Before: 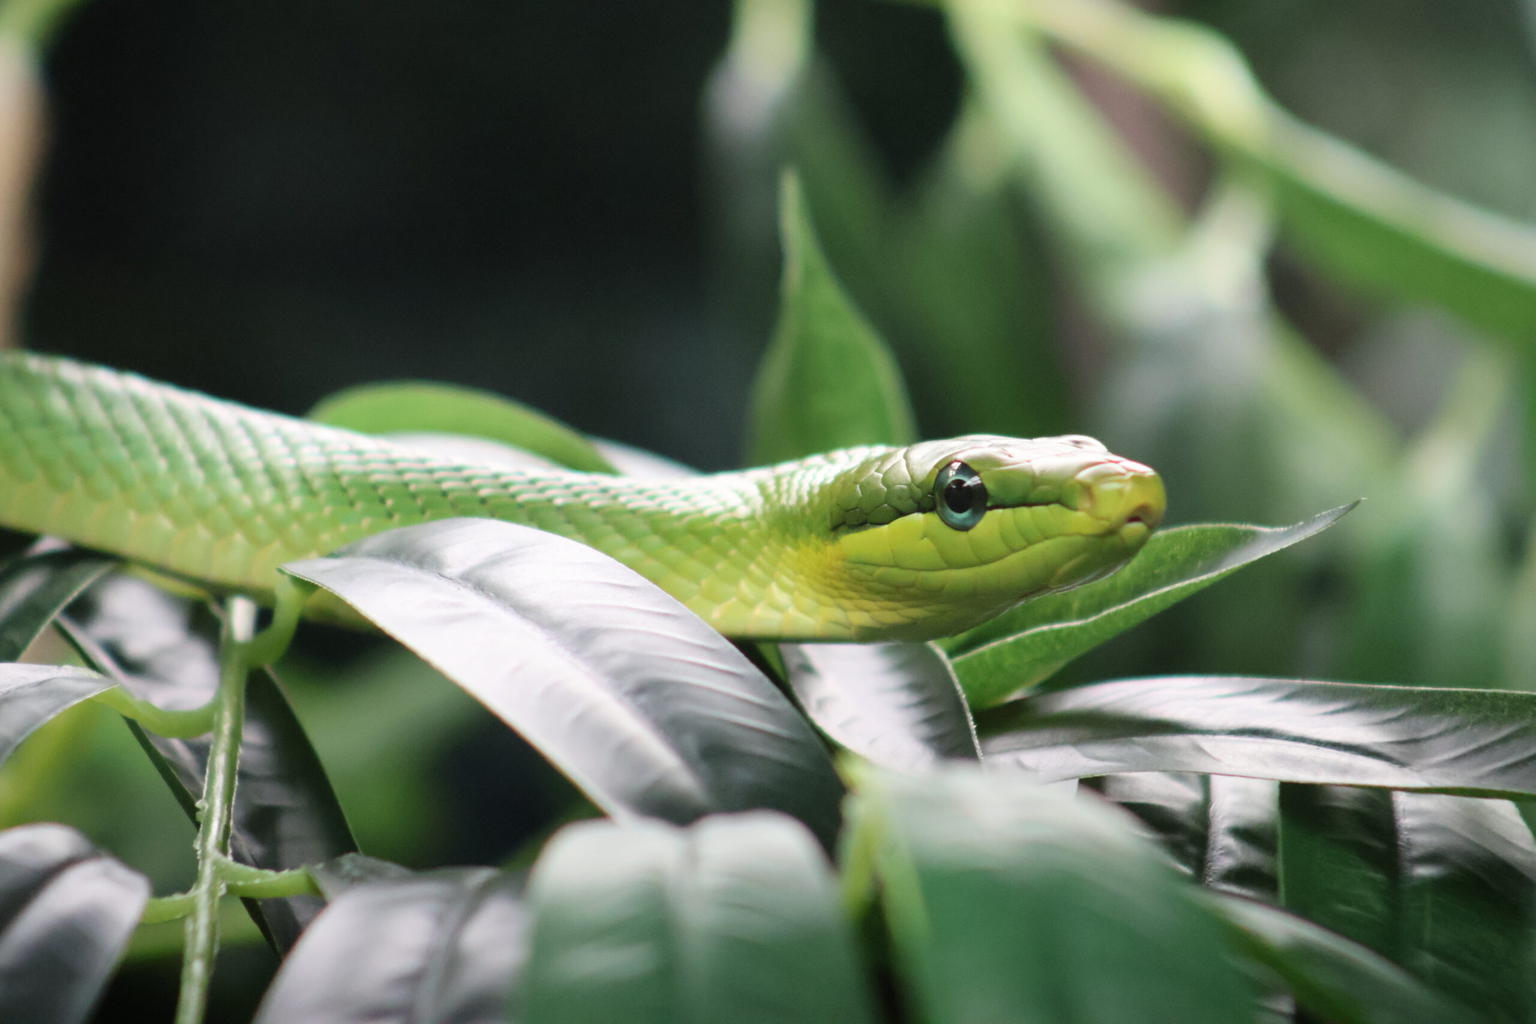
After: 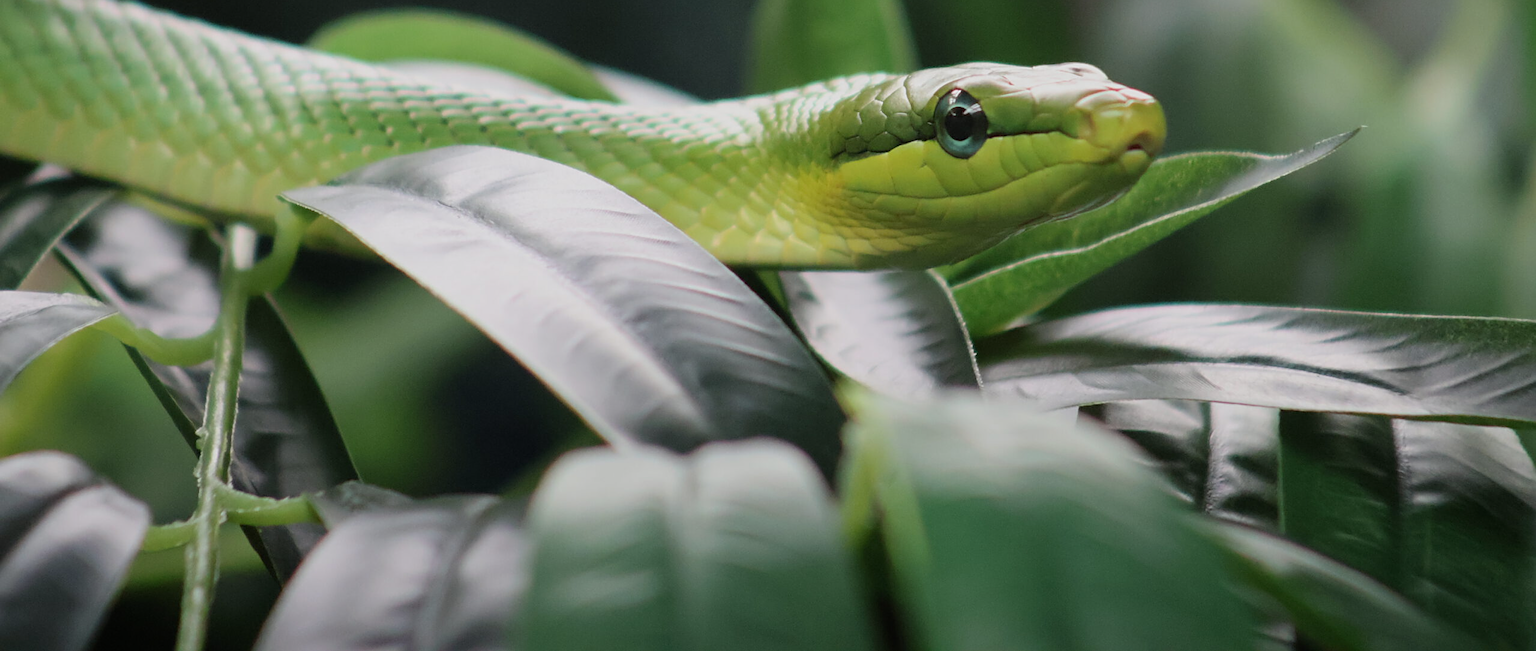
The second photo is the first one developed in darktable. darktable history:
exposure: exposure -0.462 EV, compensate highlight preservation false
crop and rotate: top 36.435%
sharpen: on, module defaults
